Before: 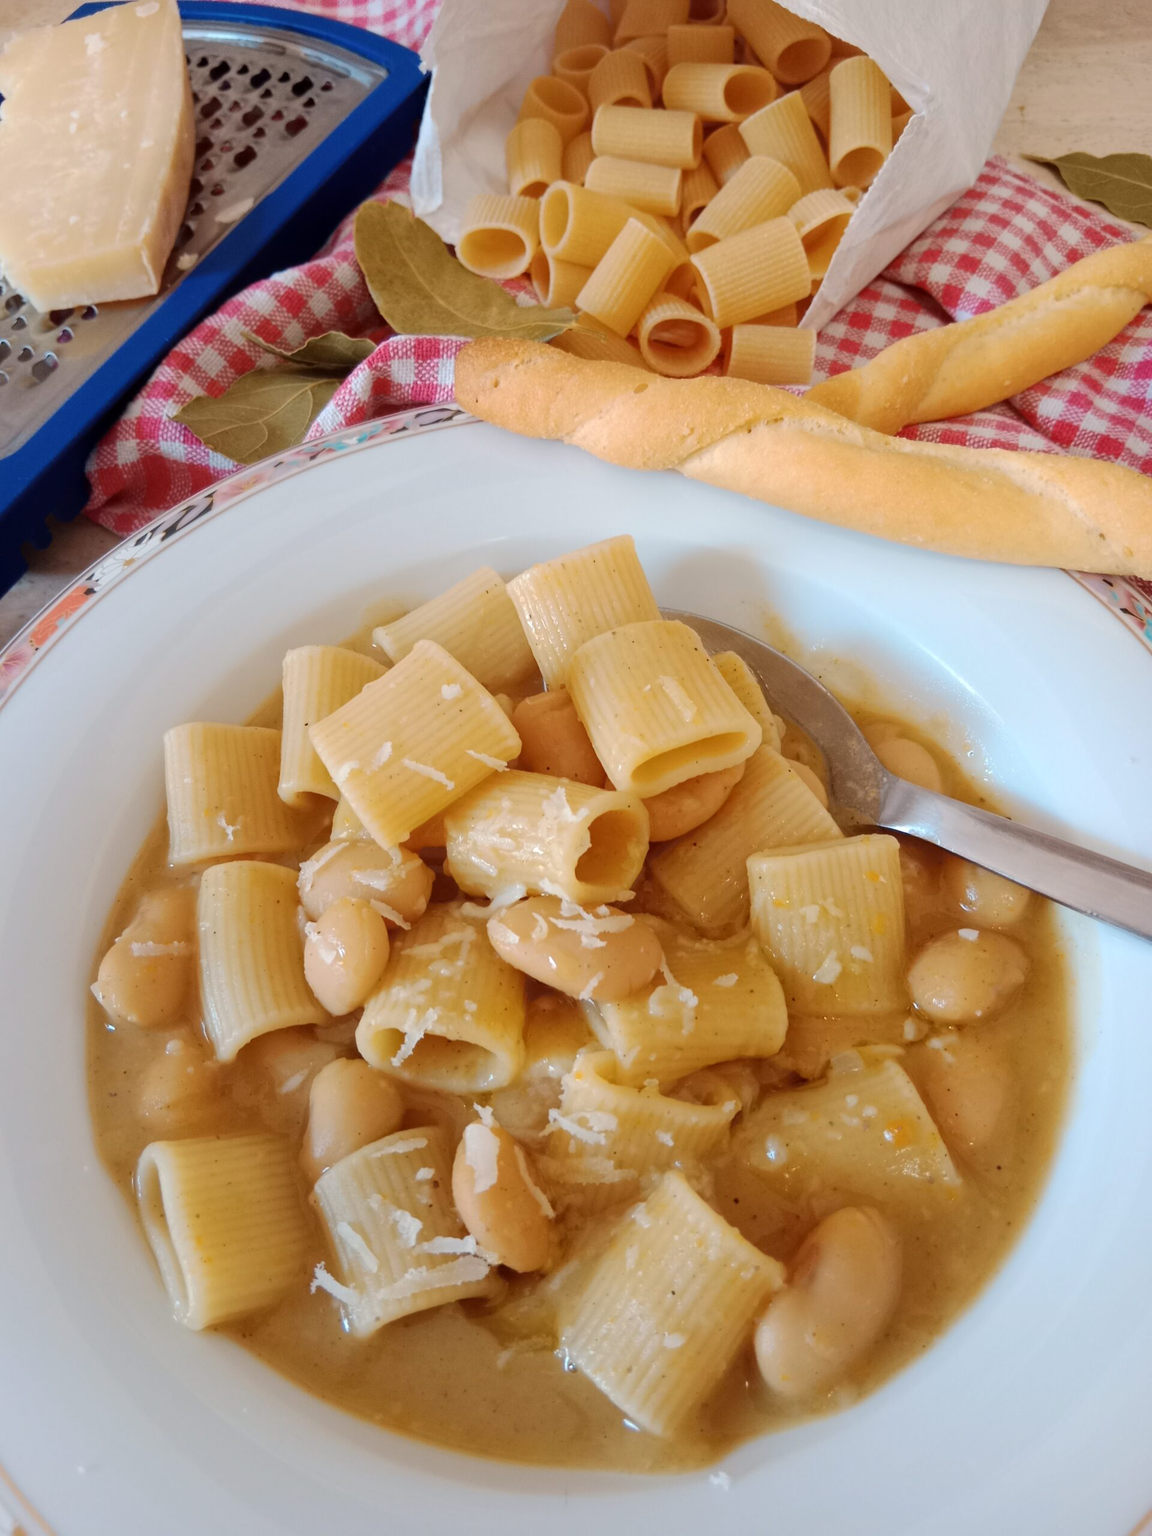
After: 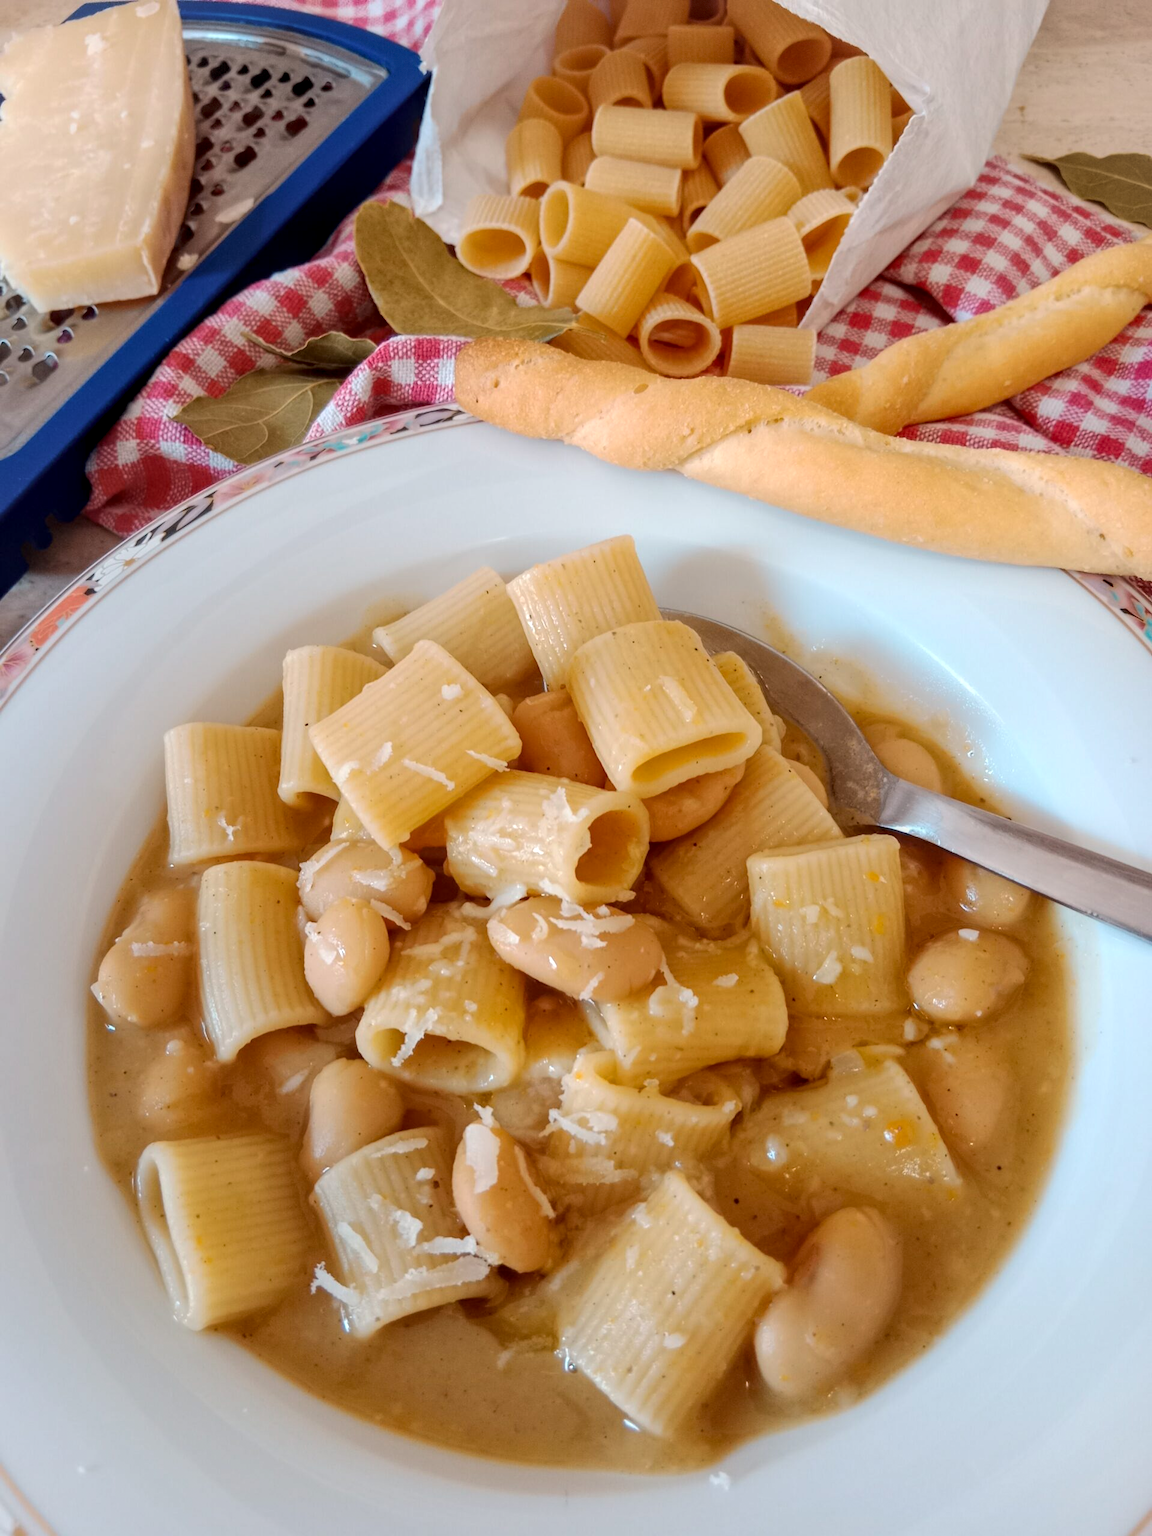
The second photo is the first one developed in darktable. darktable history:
local contrast: highlights 60%, shadows 62%, detail 160%
vignetting: fall-off start 91.41%, brightness 0.061, saturation 0, dithering 8-bit output, unbound false
contrast brightness saturation: contrast -0.153, brightness 0.05, saturation -0.133
